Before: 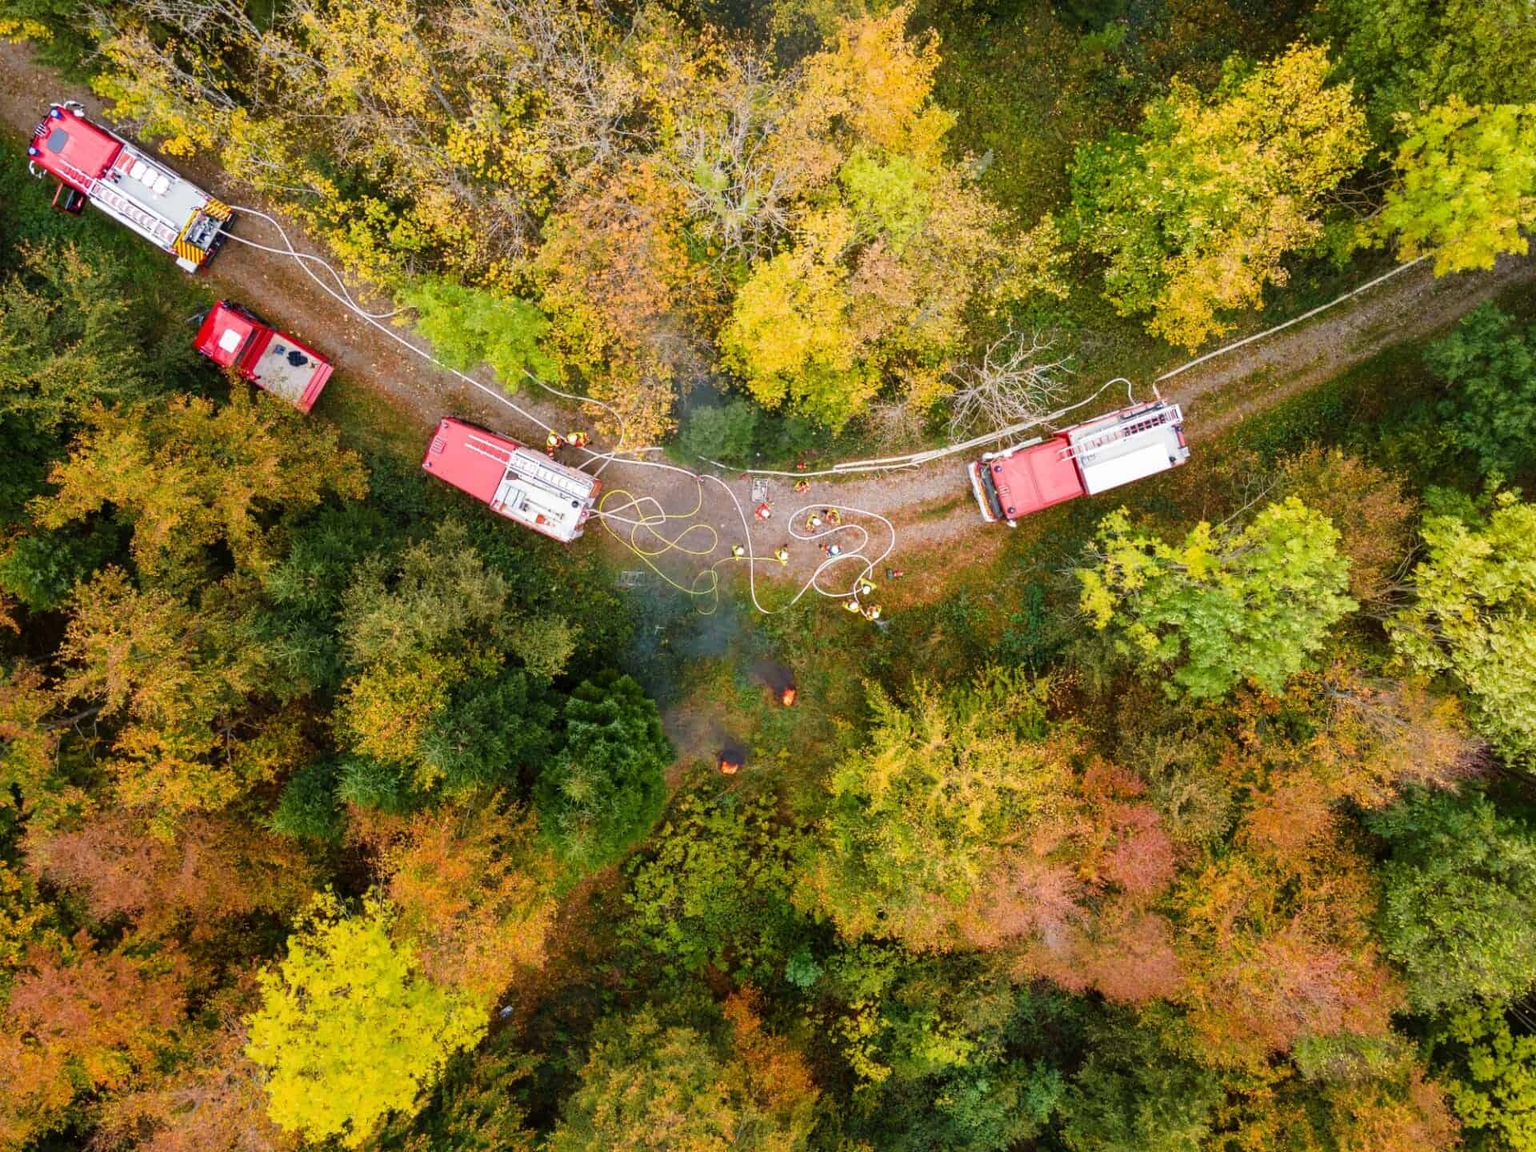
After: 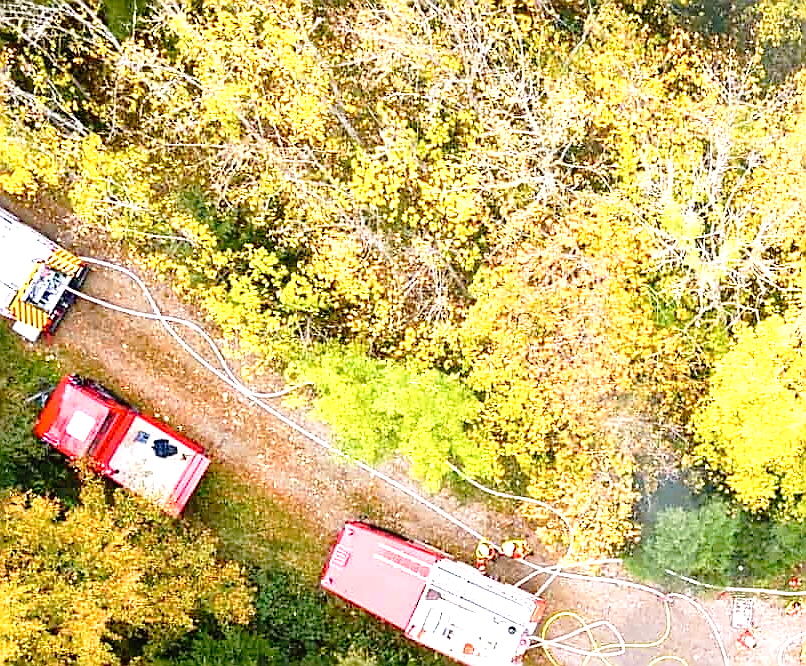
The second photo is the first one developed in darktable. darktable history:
sharpen: radius 1.4, amount 1.25, threshold 0.7
exposure: black level correction 0, exposure 1.2 EV, compensate exposure bias true, compensate highlight preservation false
crop and rotate: left 10.817%, top 0.062%, right 47.194%, bottom 53.626%
tone curve: curves: ch0 [(0, 0) (0.003, 0.003) (0.011, 0.006) (0.025, 0.015) (0.044, 0.025) (0.069, 0.034) (0.1, 0.052) (0.136, 0.092) (0.177, 0.157) (0.224, 0.228) (0.277, 0.305) (0.335, 0.392) (0.399, 0.466) (0.468, 0.543) (0.543, 0.612) (0.623, 0.692) (0.709, 0.78) (0.801, 0.865) (0.898, 0.935) (1, 1)], preserve colors none
